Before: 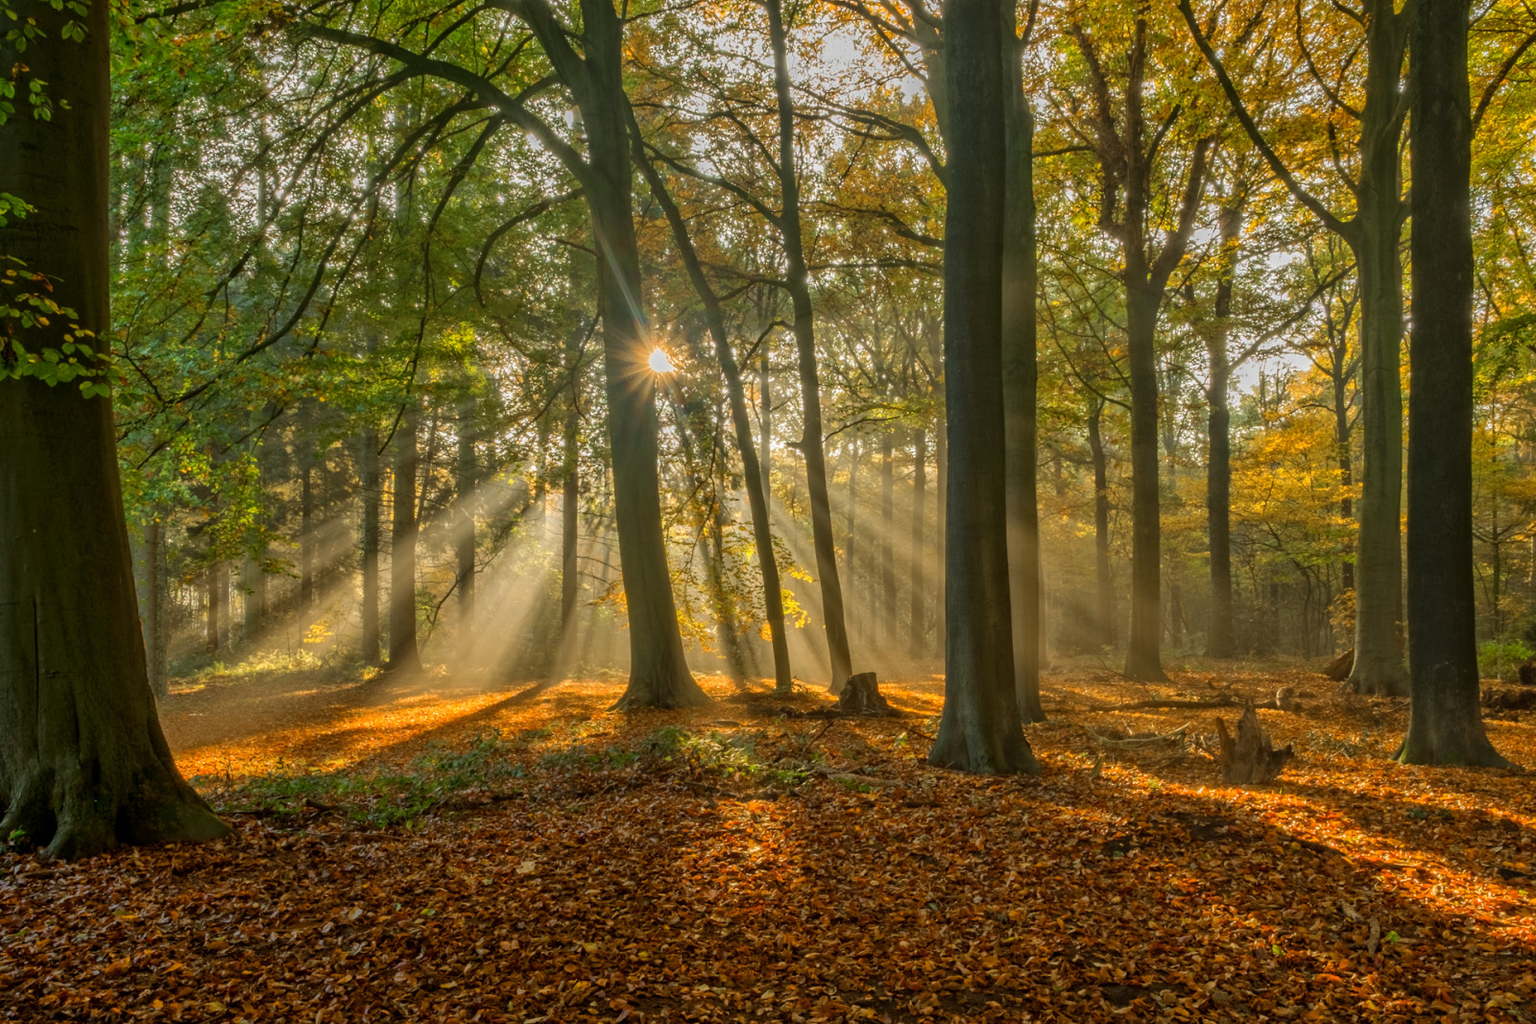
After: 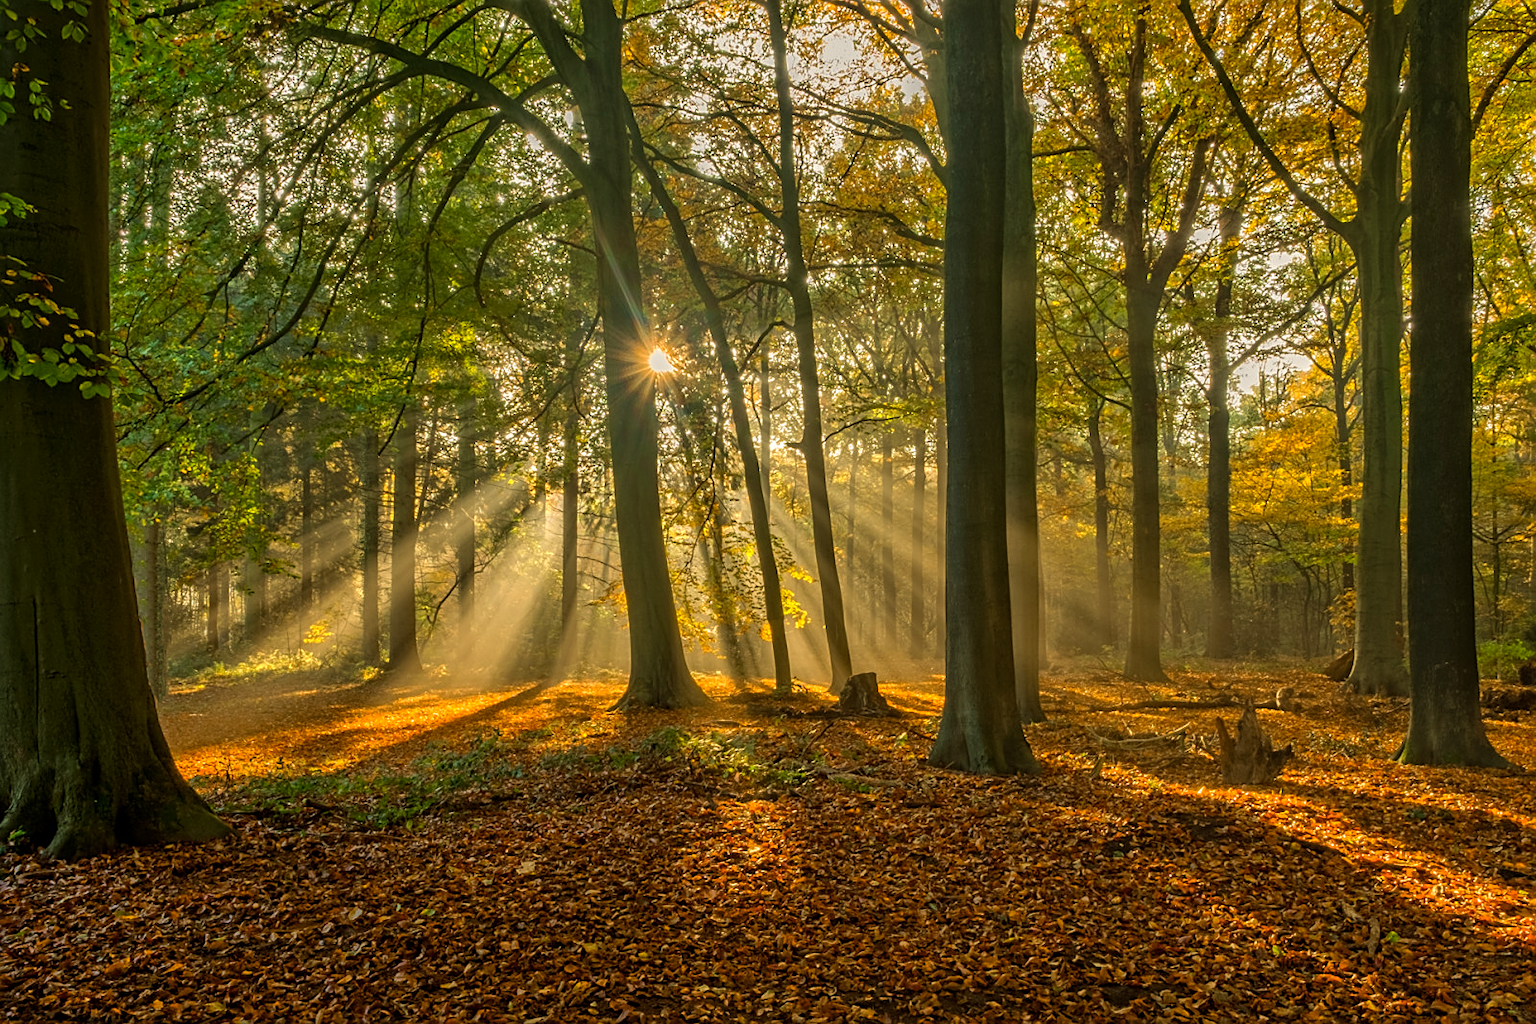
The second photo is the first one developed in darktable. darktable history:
sharpen: on, module defaults
velvia: on, module defaults
color balance rgb: highlights gain › chroma 2.993%, highlights gain › hue 78.27°, perceptual saturation grading › global saturation -0.544%, global vibrance 25.725%, contrast 6.589%
